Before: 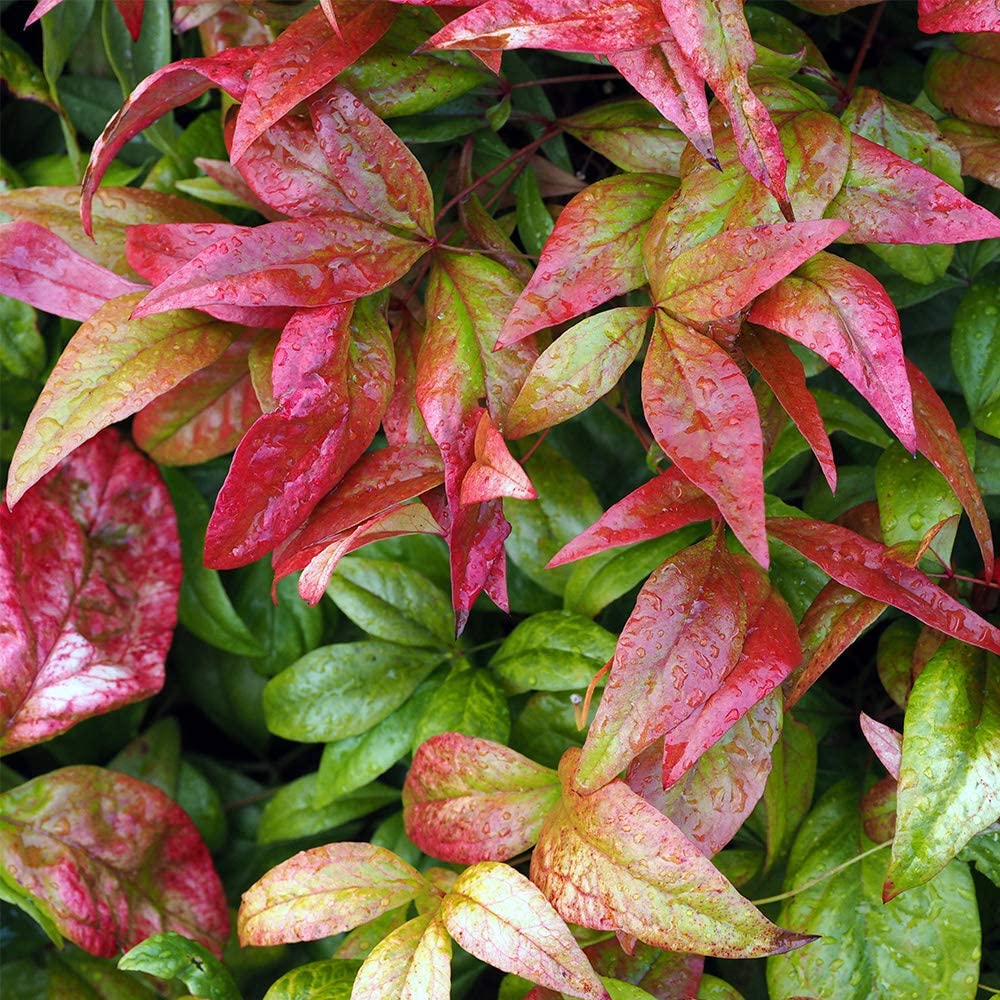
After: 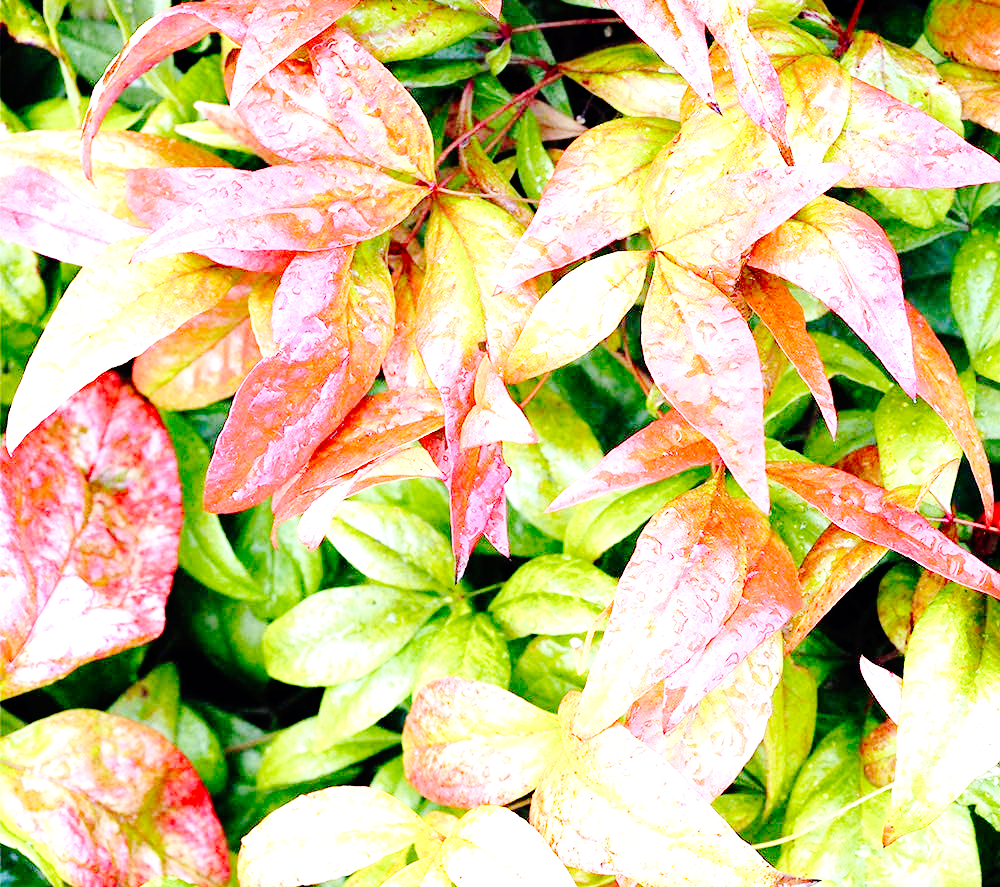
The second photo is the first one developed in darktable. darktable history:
base curve: curves: ch0 [(0, 0) (0.036, 0.01) (0.123, 0.254) (0.258, 0.504) (0.507, 0.748) (1, 1)], preserve colors none
crop and rotate: top 5.609%, bottom 5.609%
exposure: exposure 2 EV, compensate exposure bias true, compensate highlight preservation false
